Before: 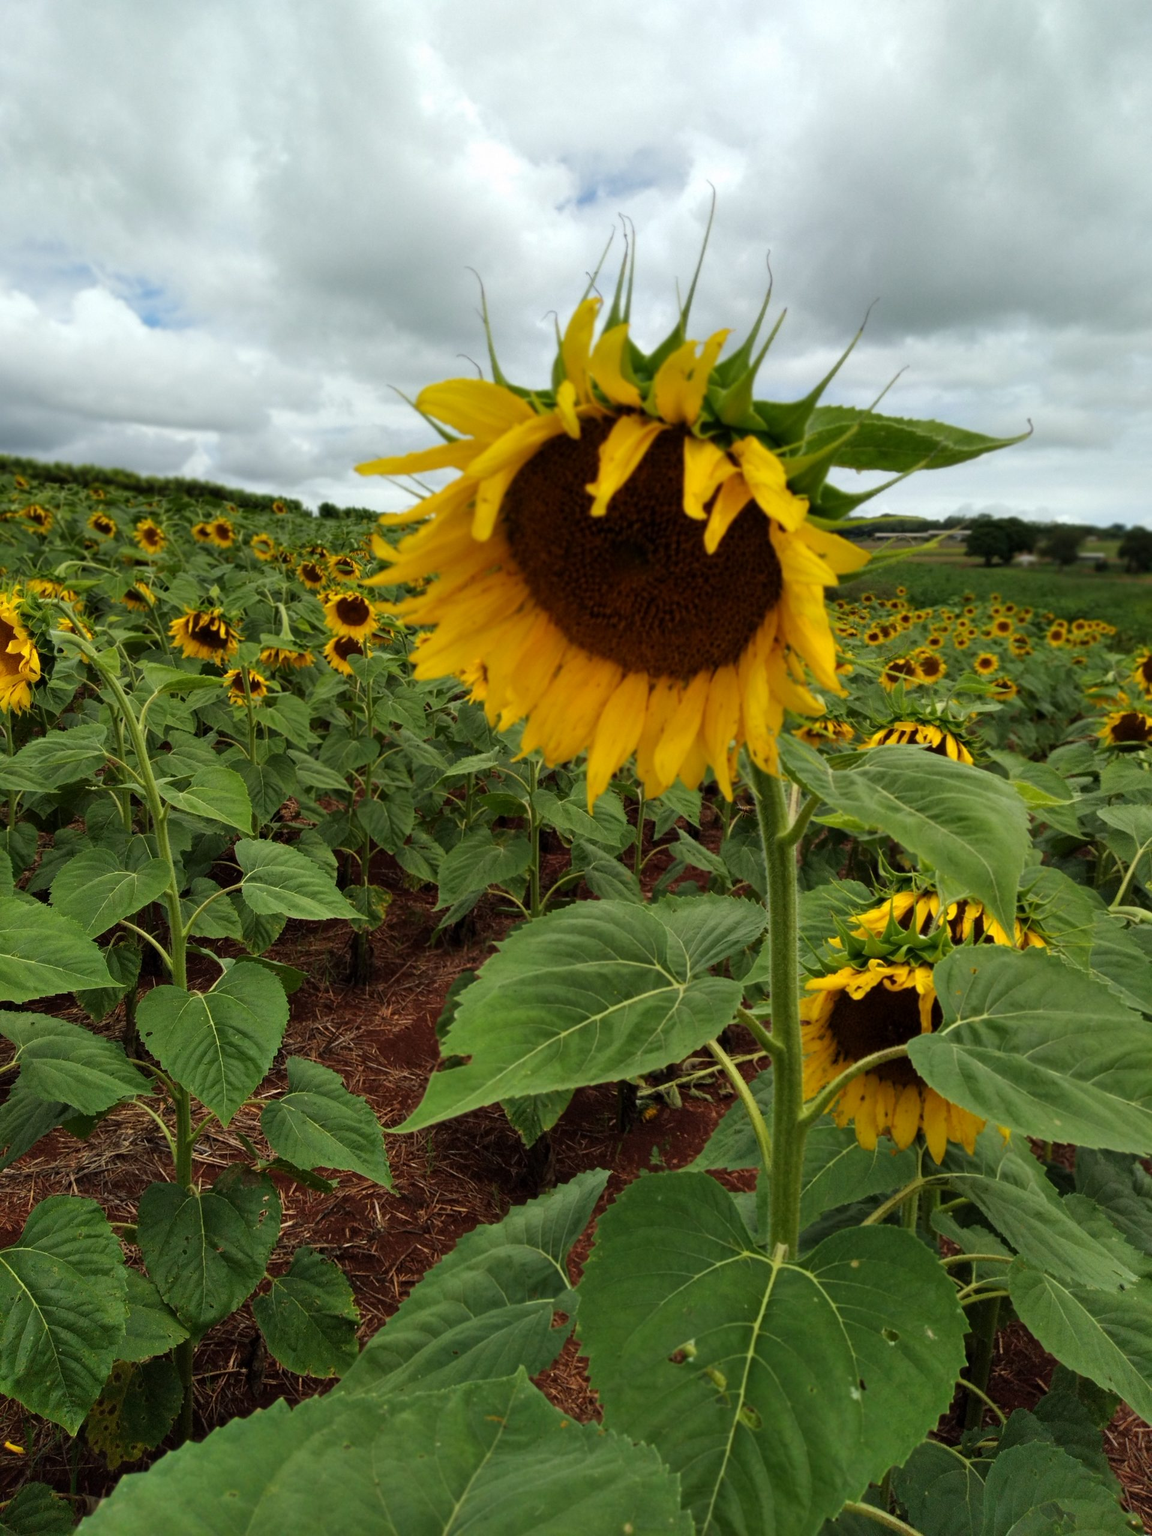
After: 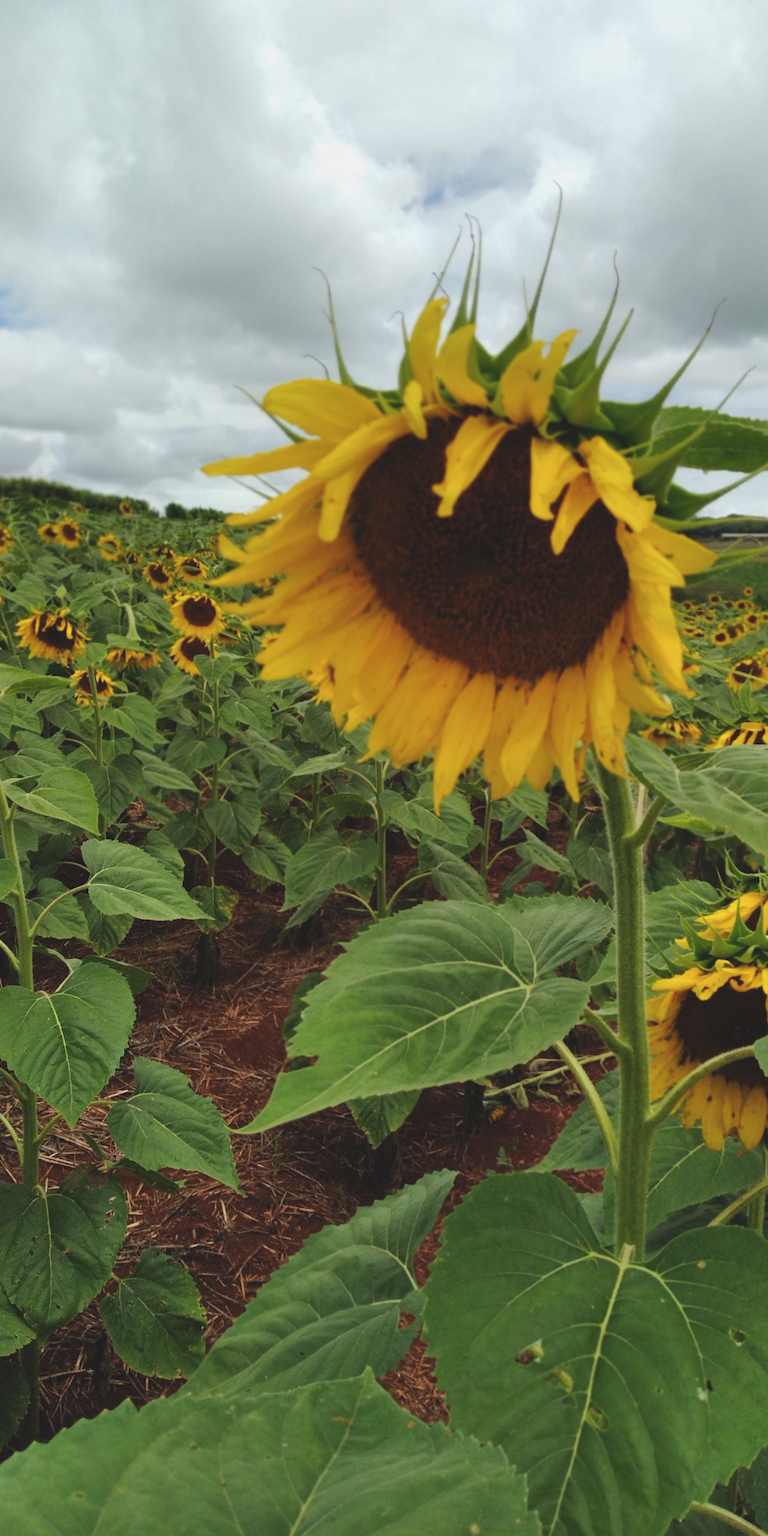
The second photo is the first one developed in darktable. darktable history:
tone curve: curves: ch0 [(0, 0.012) (0.036, 0.035) (0.274, 0.288) (0.504, 0.536) (0.844, 0.84) (1, 0.983)]; ch1 [(0, 0) (0.389, 0.403) (0.462, 0.486) (0.499, 0.498) (0.511, 0.502) (0.536, 0.547) (0.567, 0.588) (0.626, 0.645) (0.749, 0.781) (1, 1)]; ch2 [(0, 0) (0.457, 0.486) (0.5, 0.5) (0.56, 0.551) (0.615, 0.607) (0.704, 0.732) (1, 1)], preserve colors none
crop and rotate: left 13.34%, right 19.985%
exposure: black level correction -0.015, exposure -0.132 EV, compensate highlight preservation false
